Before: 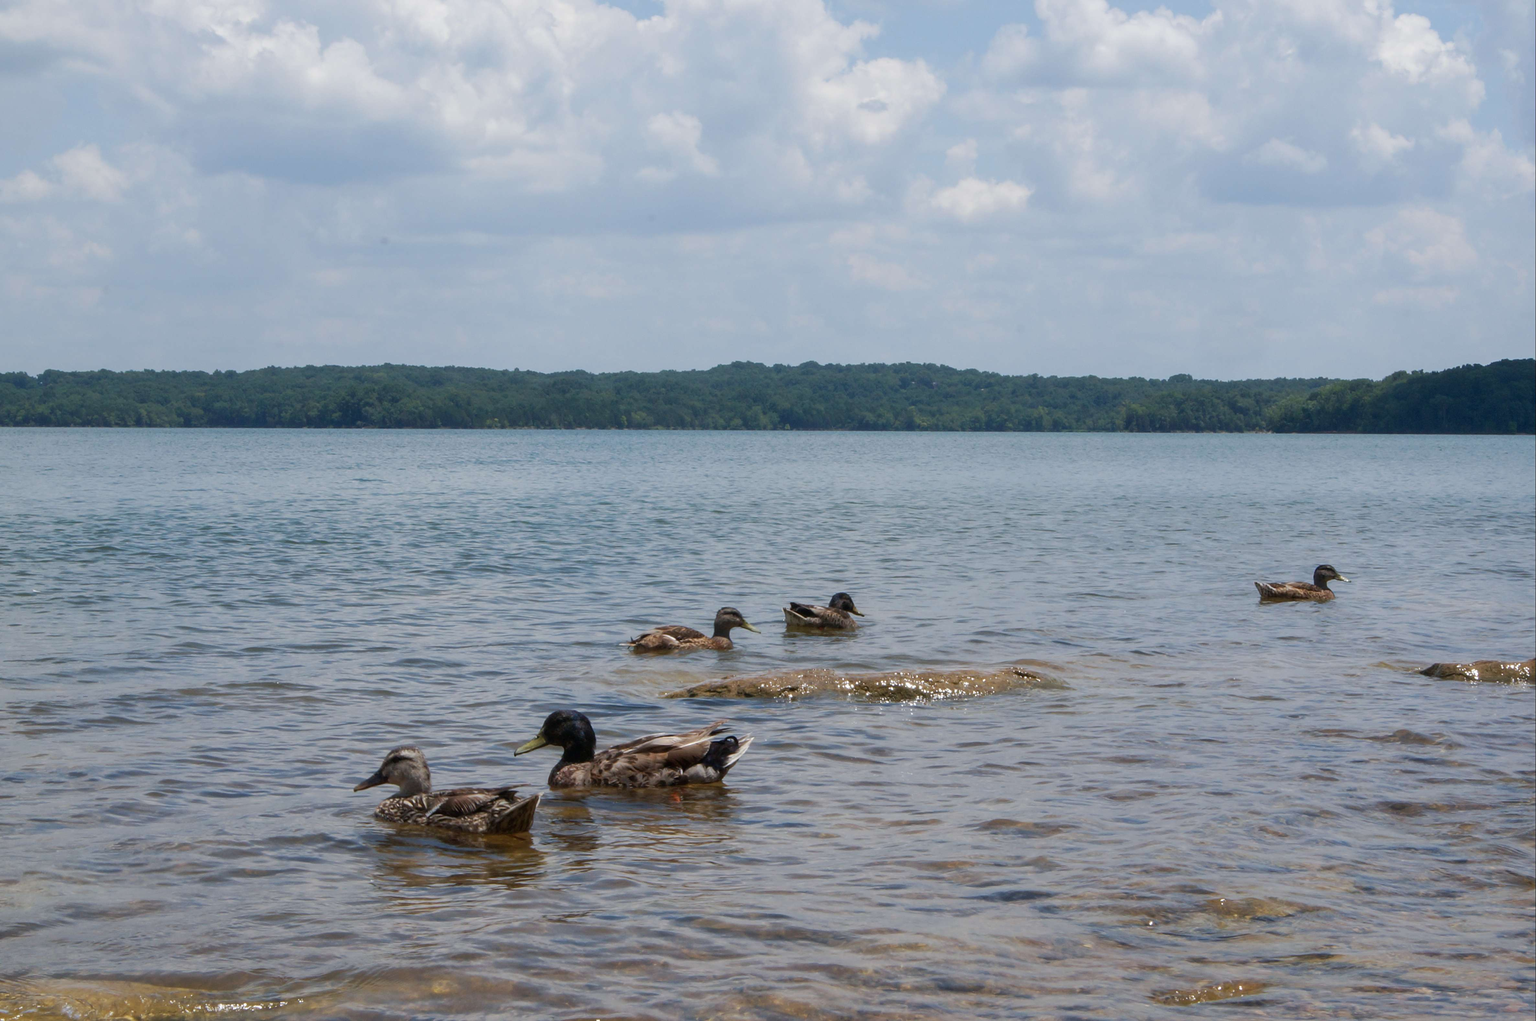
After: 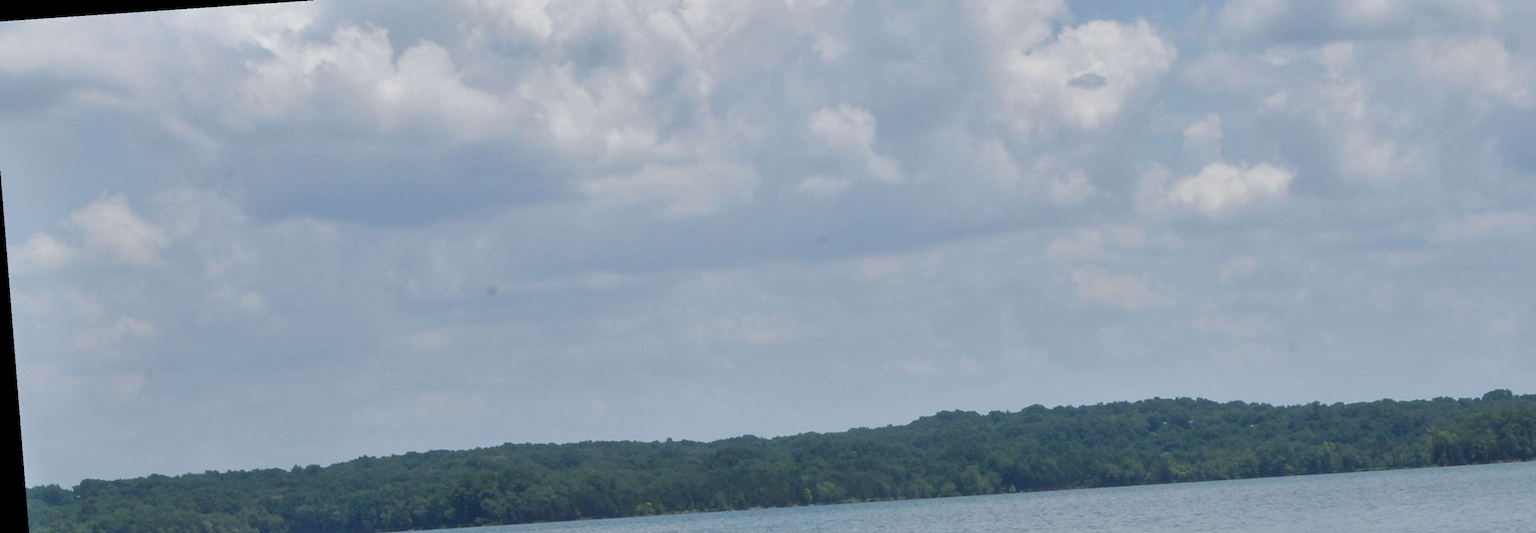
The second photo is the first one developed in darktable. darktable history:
shadows and highlights: low approximation 0.01, soften with gaussian
crop: left 0.579%, top 7.627%, right 23.167%, bottom 54.275%
rotate and perspective: rotation -4.2°, shear 0.006, automatic cropping off
